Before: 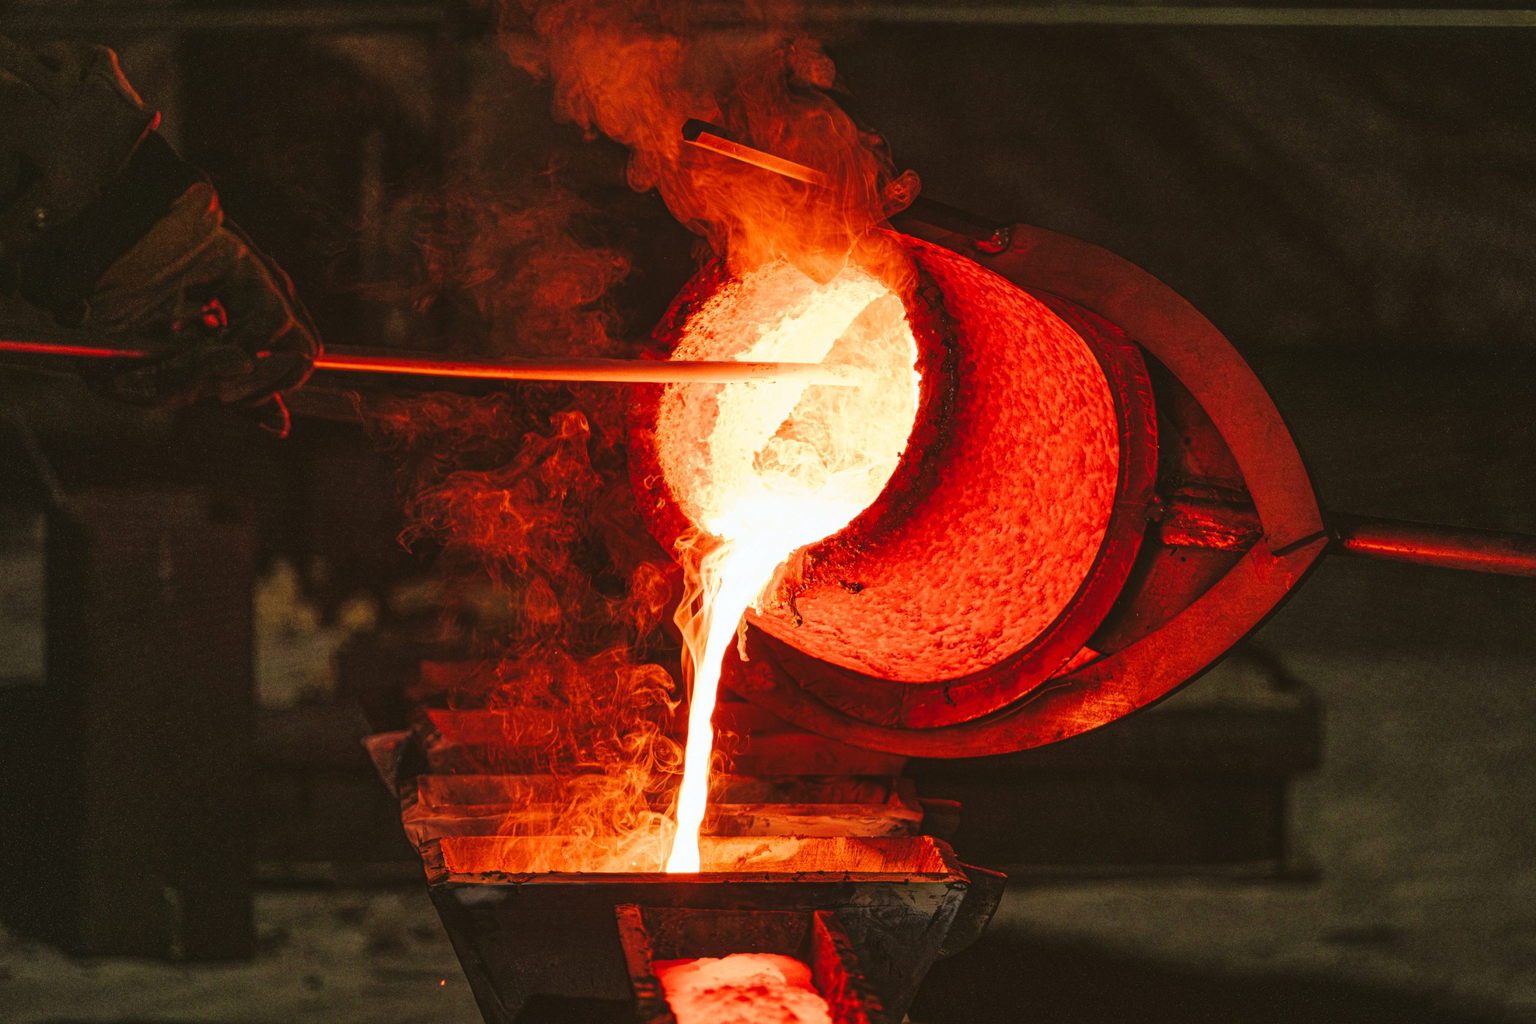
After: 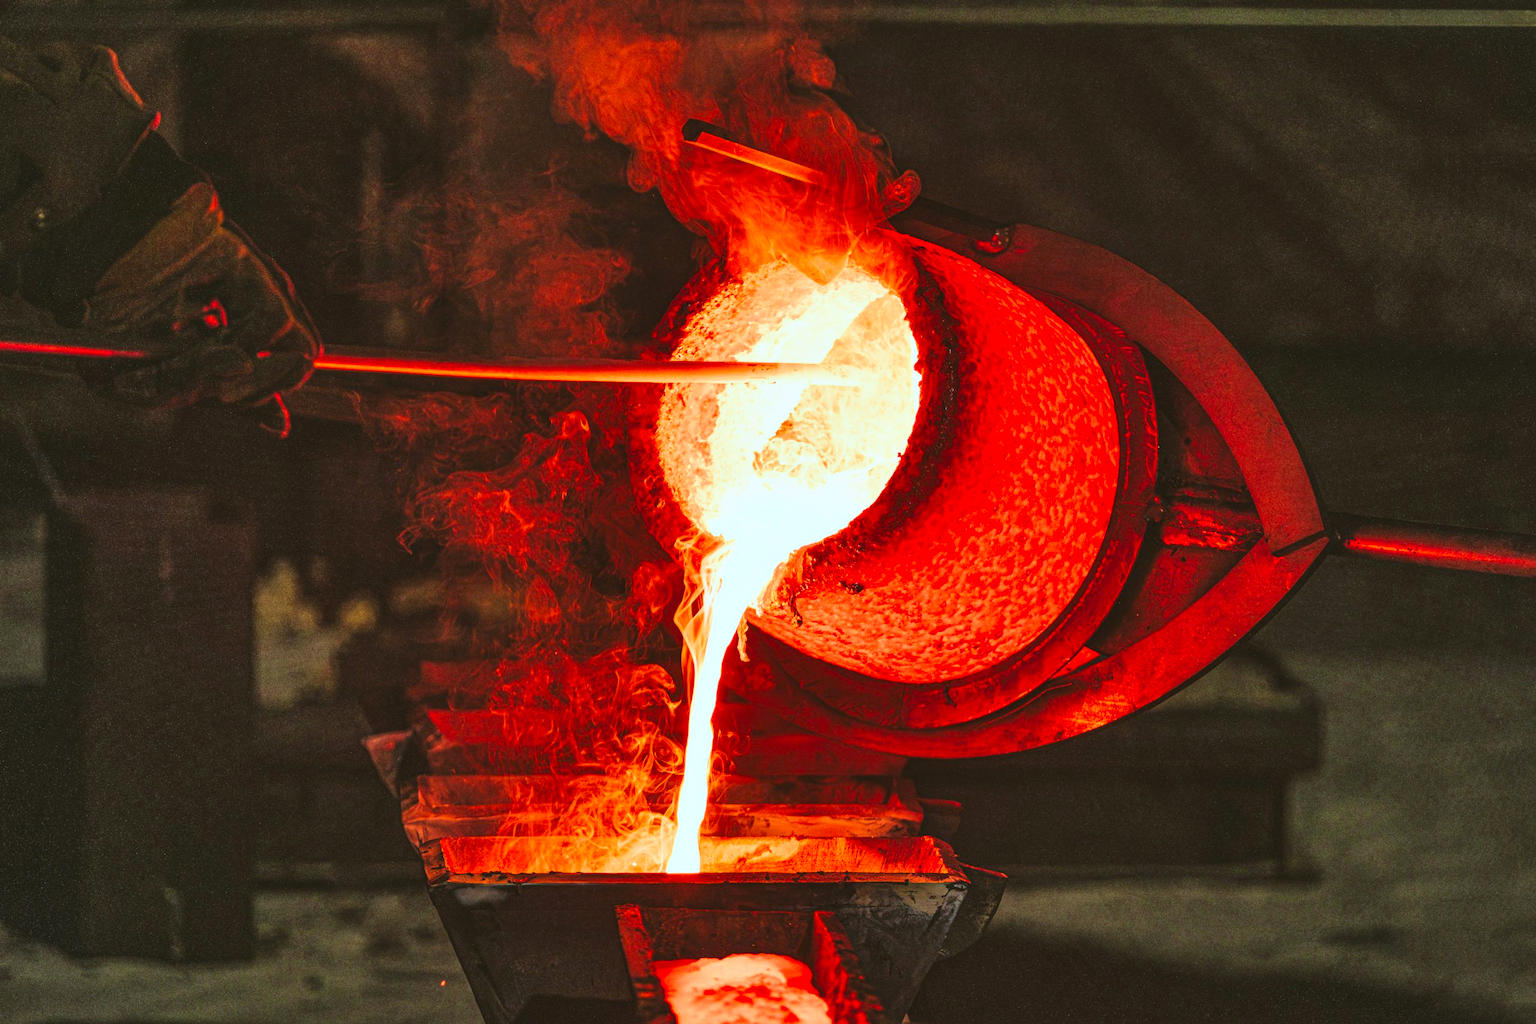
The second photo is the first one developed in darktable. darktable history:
shadows and highlights: shadows 35, highlights -35, soften with gaussian
contrast brightness saturation: saturation 0.18
white balance: red 0.931, blue 1.11
base curve: curves: ch0 [(0, 0) (0.666, 0.806) (1, 1)]
